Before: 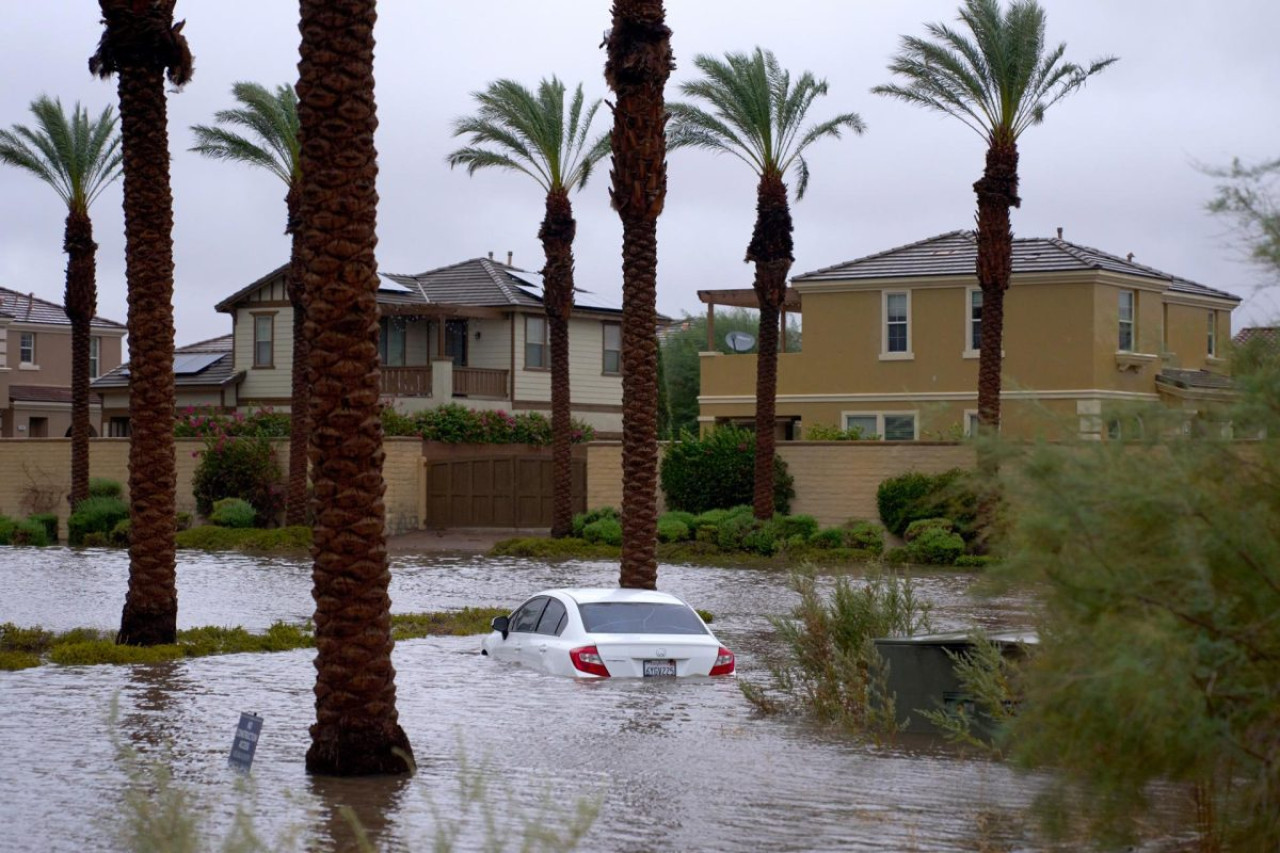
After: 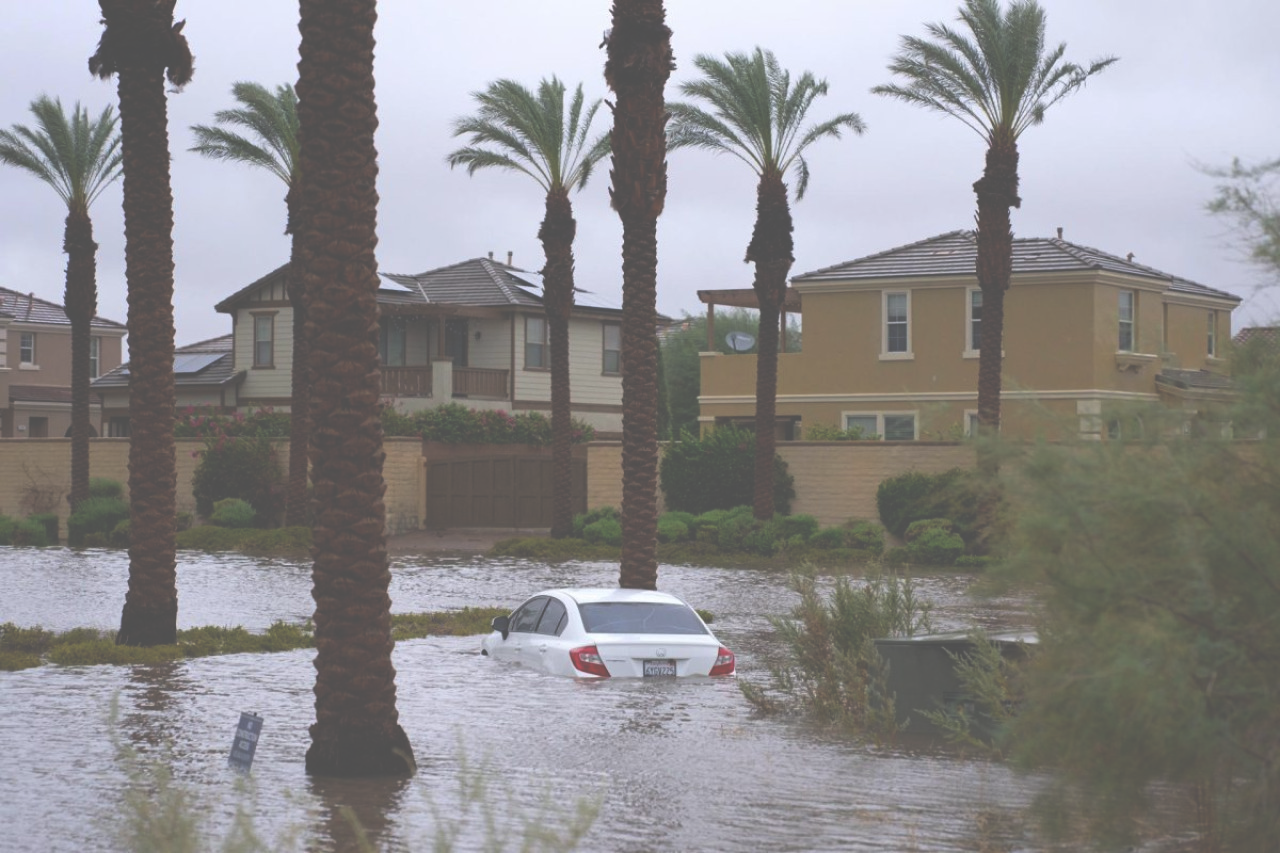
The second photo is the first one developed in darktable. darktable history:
exposure: black level correction -0.086, compensate highlight preservation false
